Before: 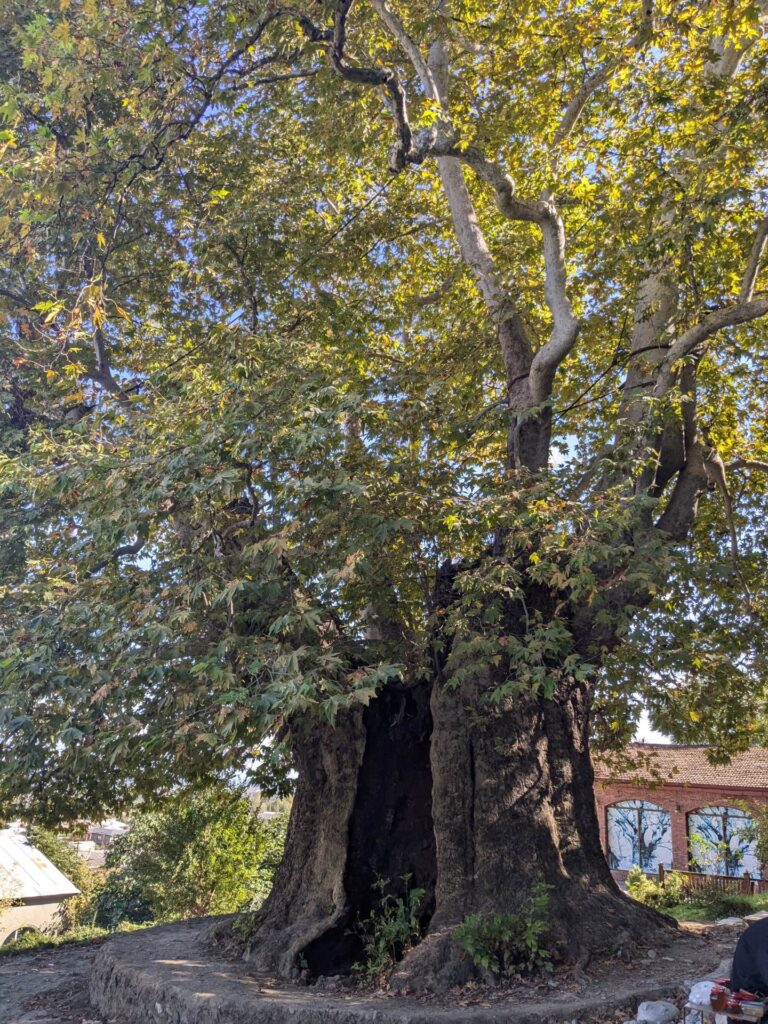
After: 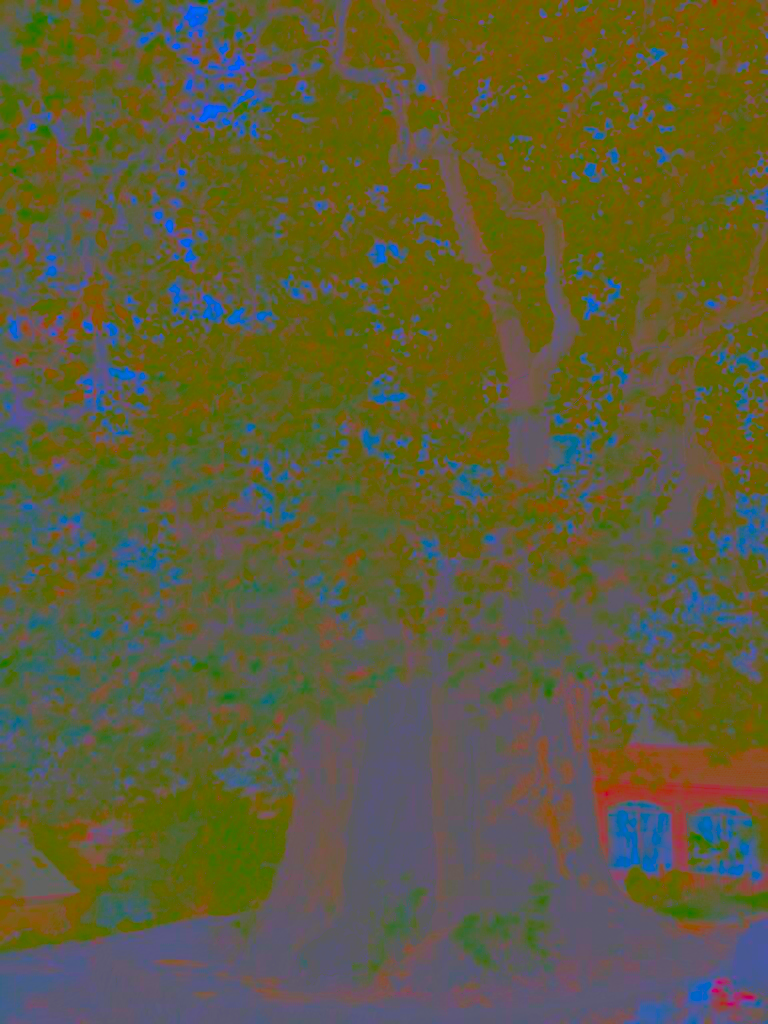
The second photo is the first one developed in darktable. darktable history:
velvia: on, module defaults
sharpen: amount 0.215
shadows and highlights: shadows 32.35, highlights -32.58, soften with gaussian
color balance rgb: perceptual saturation grading › global saturation 14.781%
tone equalizer: -8 EV -0.379 EV, -7 EV -0.42 EV, -6 EV -0.344 EV, -5 EV -0.253 EV, -3 EV 0.224 EV, -2 EV 0.353 EV, -1 EV 0.388 EV, +0 EV 0.39 EV, edges refinement/feathering 500, mask exposure compensation -1.57 EV, preserve details no
exposure: black level correction 0.001, exposure 0.498 EV, compensate exposure bias true, compensate highlight preservation false
contrast brightness saturation: contrast -0.976, brightness -0.178, saturation 0.769
haze removal: compatibility mode true, adaptive false
